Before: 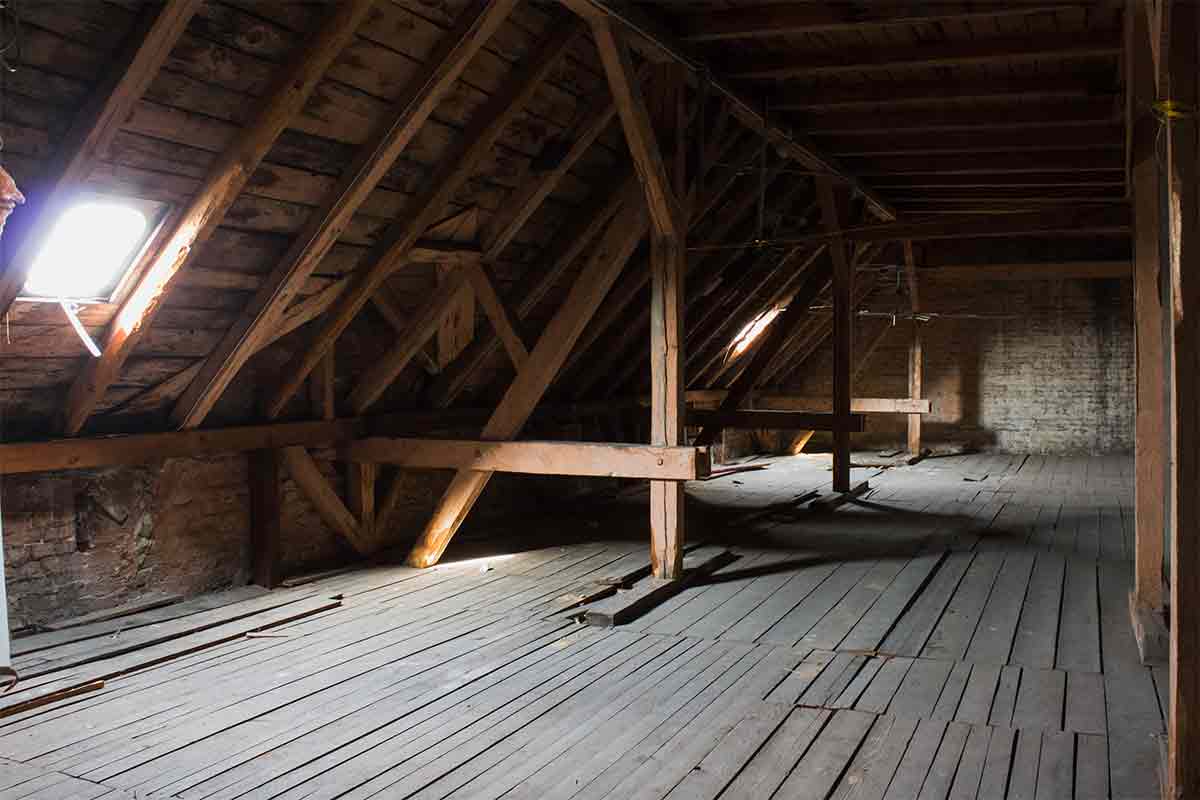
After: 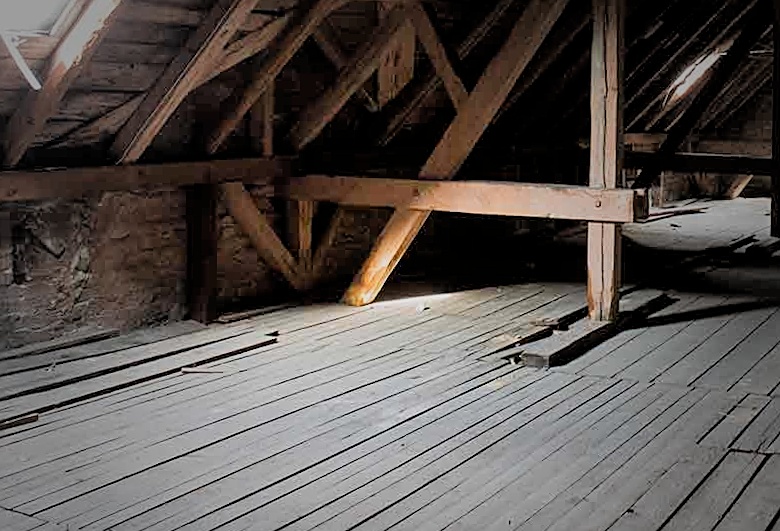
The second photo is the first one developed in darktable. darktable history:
sharpen: on, module defaults
tone equalizer: -8 EV 1.02 EV, -7 EV 0.966 EV, -6 EV 0.996 EV, -5 EV 1.02 EV, -4 EV 1.01 EV, -3 EV 0.756 EV, -2 EV 0.482 EV, -1 EV 0.232 EV
vignetting: fall-off start 34.33%, fall-off radius 64.69%, width/height ratio 0.965
filmic rgb: black relative exposure -7.62 EV, white relative exposure 4.61 EV, target black luminance 0%, hardness 3.56, latitude 50.5%, contrast 1.038, highlights saturation mix 8.86%, shadows ↔ highlights balance -0.185%
crop and rotate: angle -0.933°, left 4.035%, top 32.002%, right 29.341%
